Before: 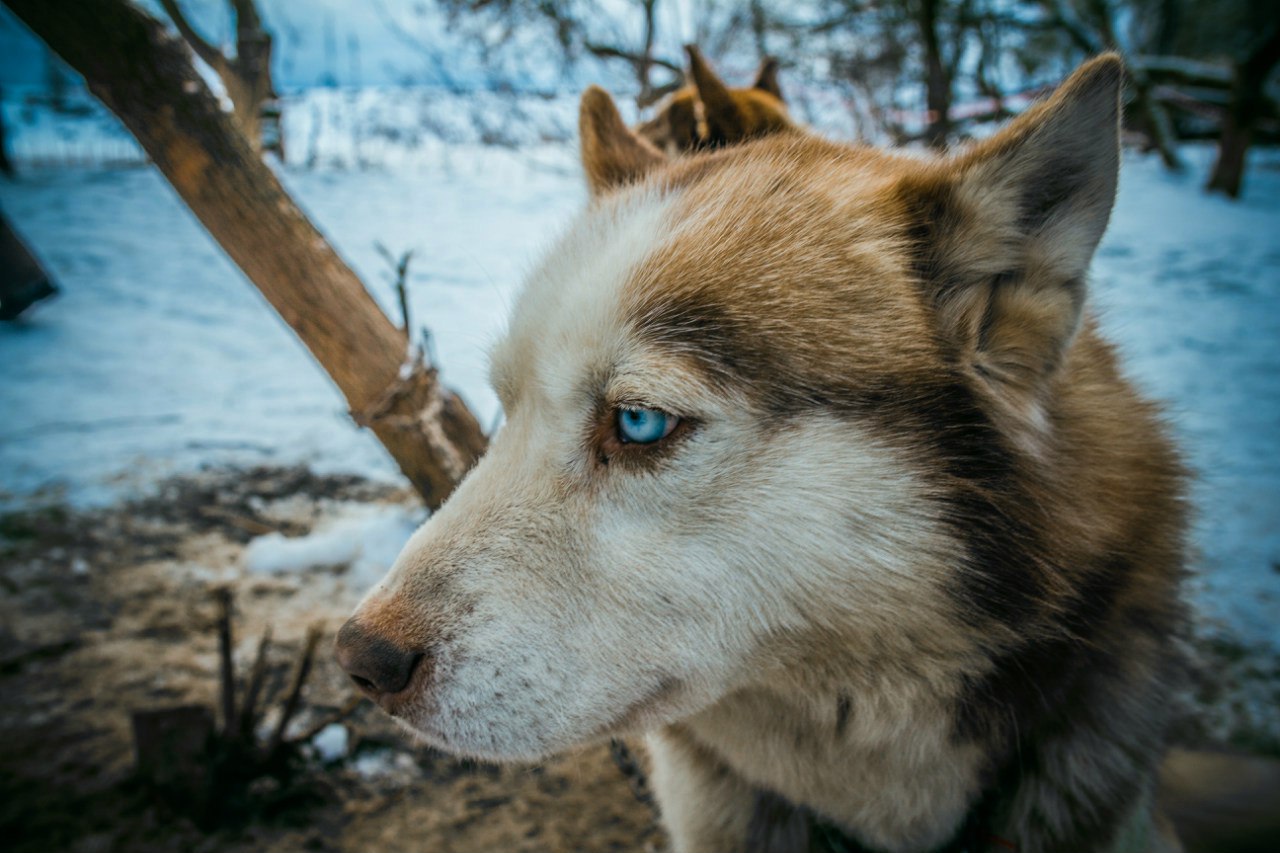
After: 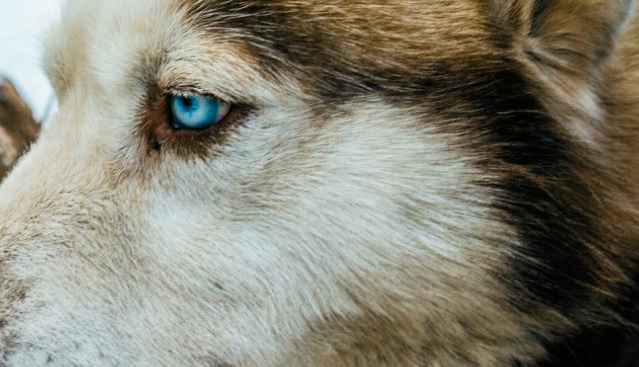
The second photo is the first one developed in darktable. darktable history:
tone curve: curves: ch0 [(0, 0) (0.004, 0.001) (0.02, 0.008) (0.218, 0.218) (0.664, 0.774) (0.832, 0.914) (1, 1)], preserve colors none
tone equalizer: smoothing diameter 24.87%, edges refinement/feathering 7.24, preserve details guided filter
crop: left 35.014%, top 36.902%, right 14.994%, bottom 20.059%
